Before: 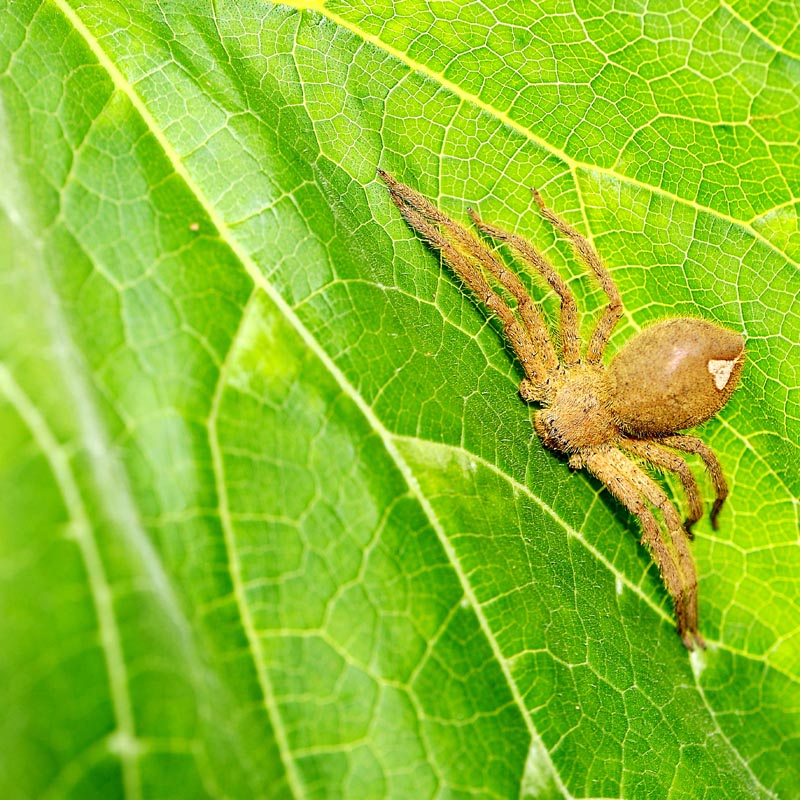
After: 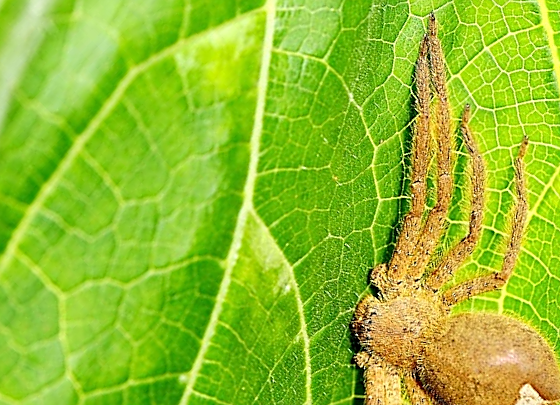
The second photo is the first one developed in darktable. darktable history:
sharpen: on, module defaults
crop and rotate: angle -45.6°, top 16.538%, right 0.871%, bottom 11.71%
